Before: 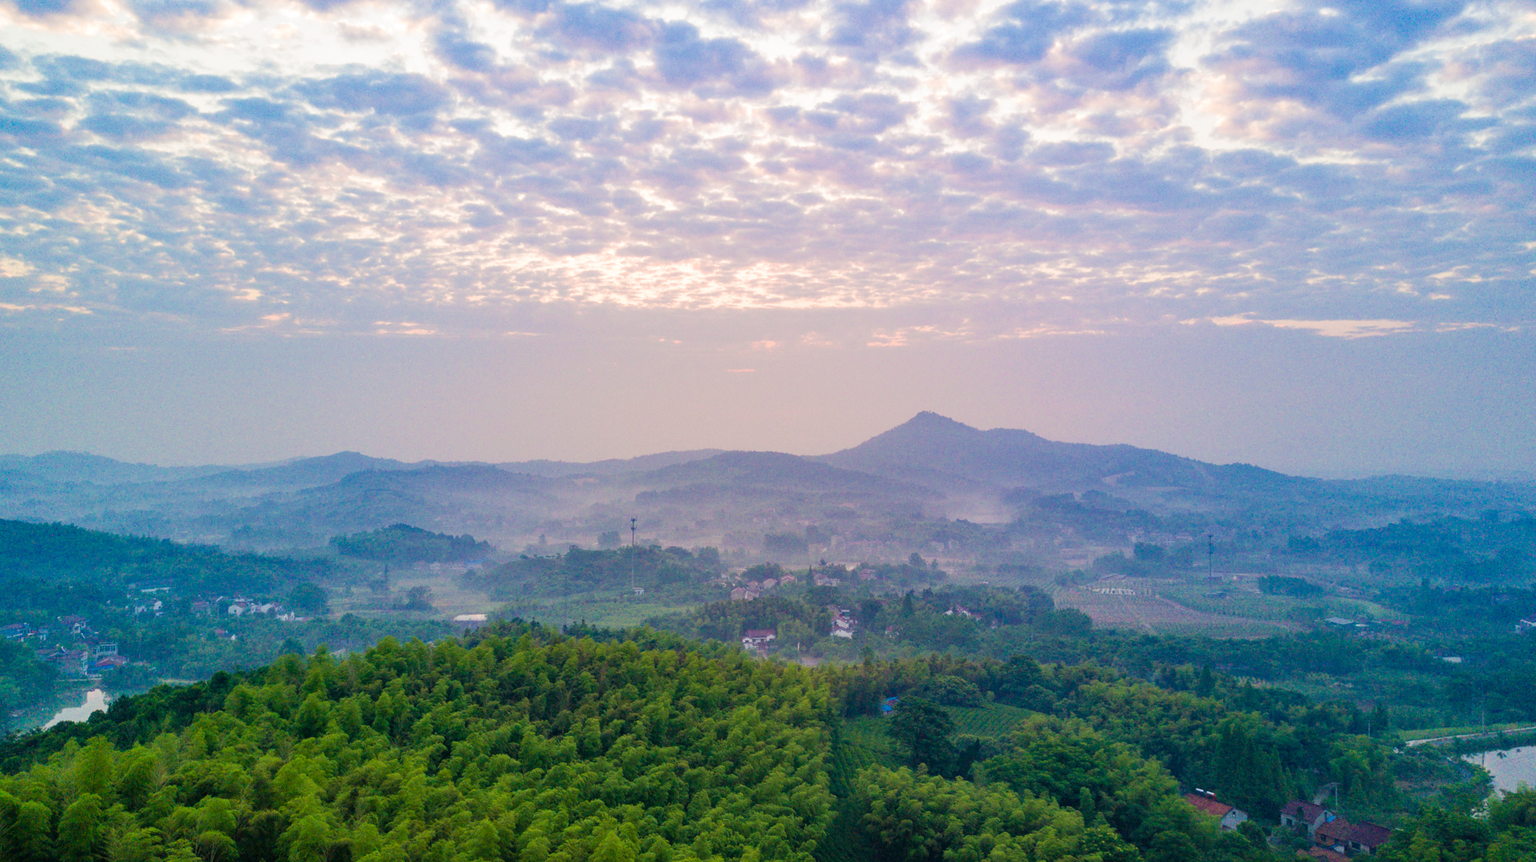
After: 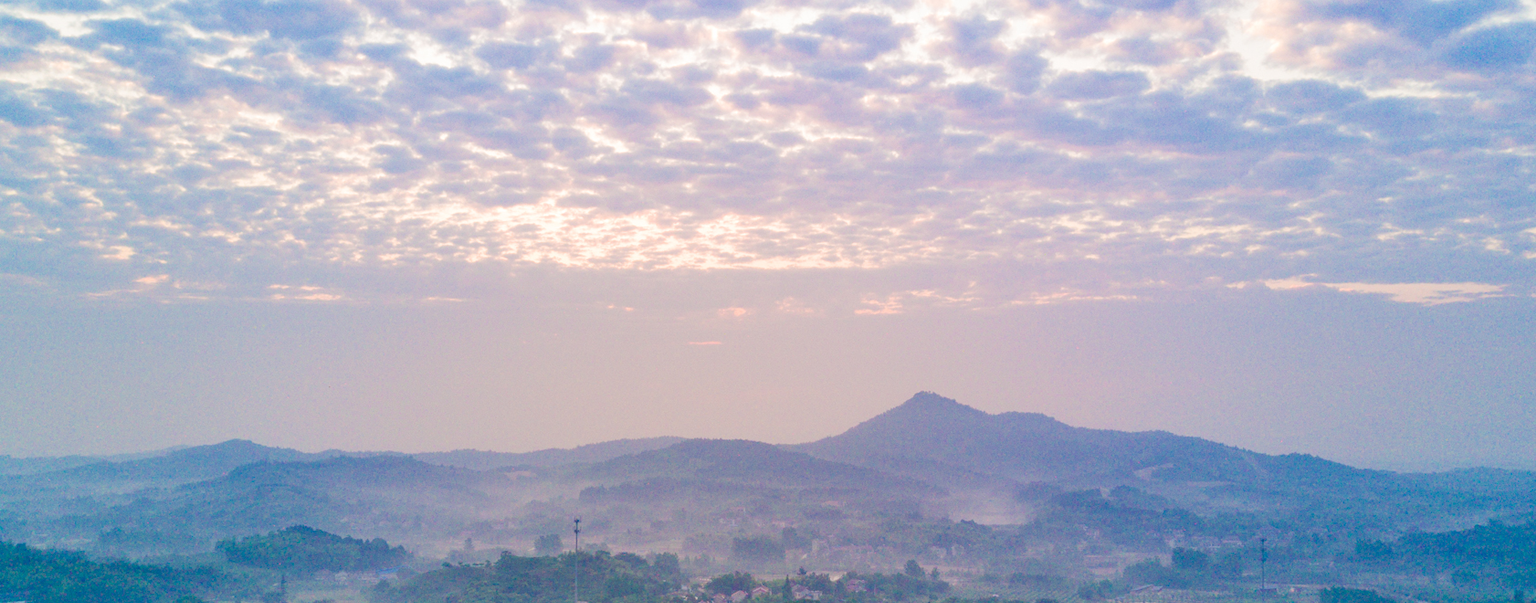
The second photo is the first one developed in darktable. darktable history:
crop and rotate: left 9.689%, top 9.546%, right 6.165%, bottom 31.54%
